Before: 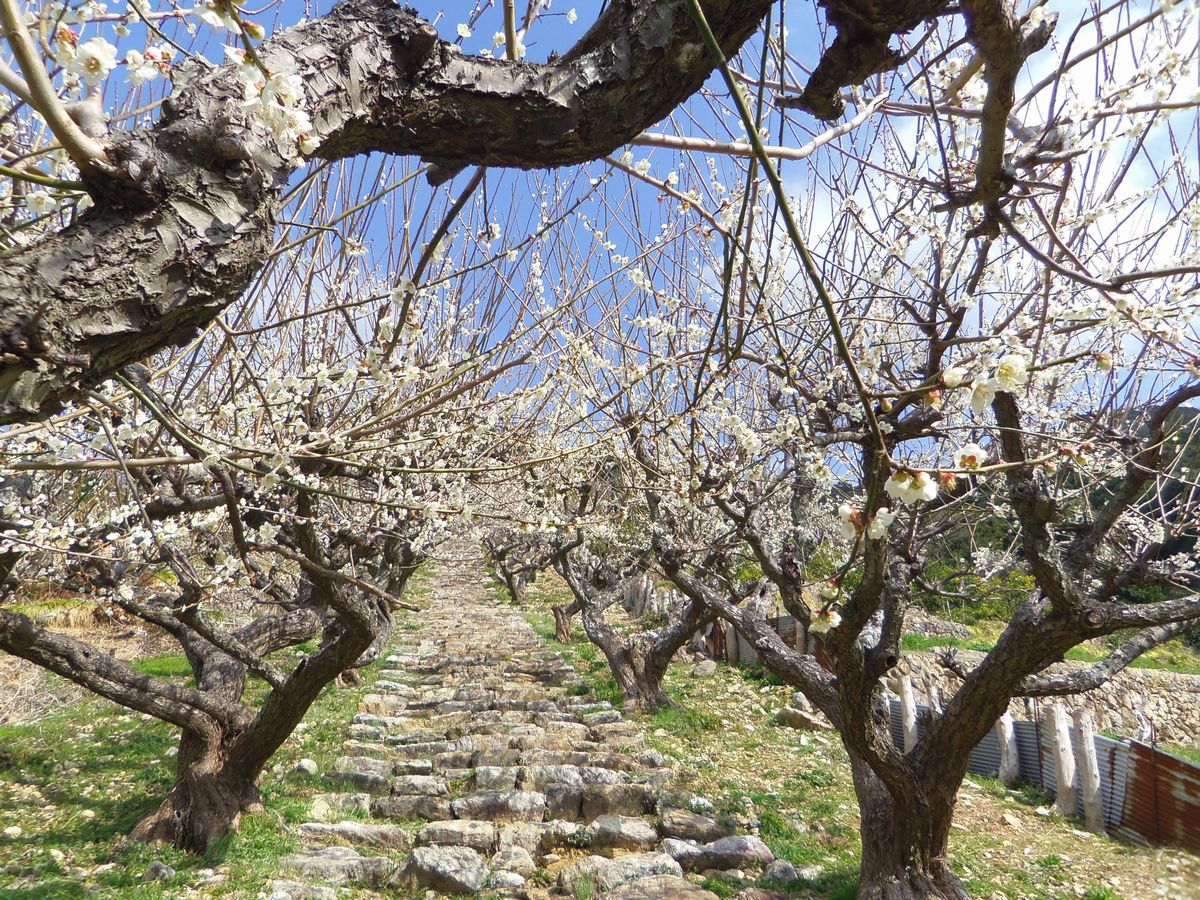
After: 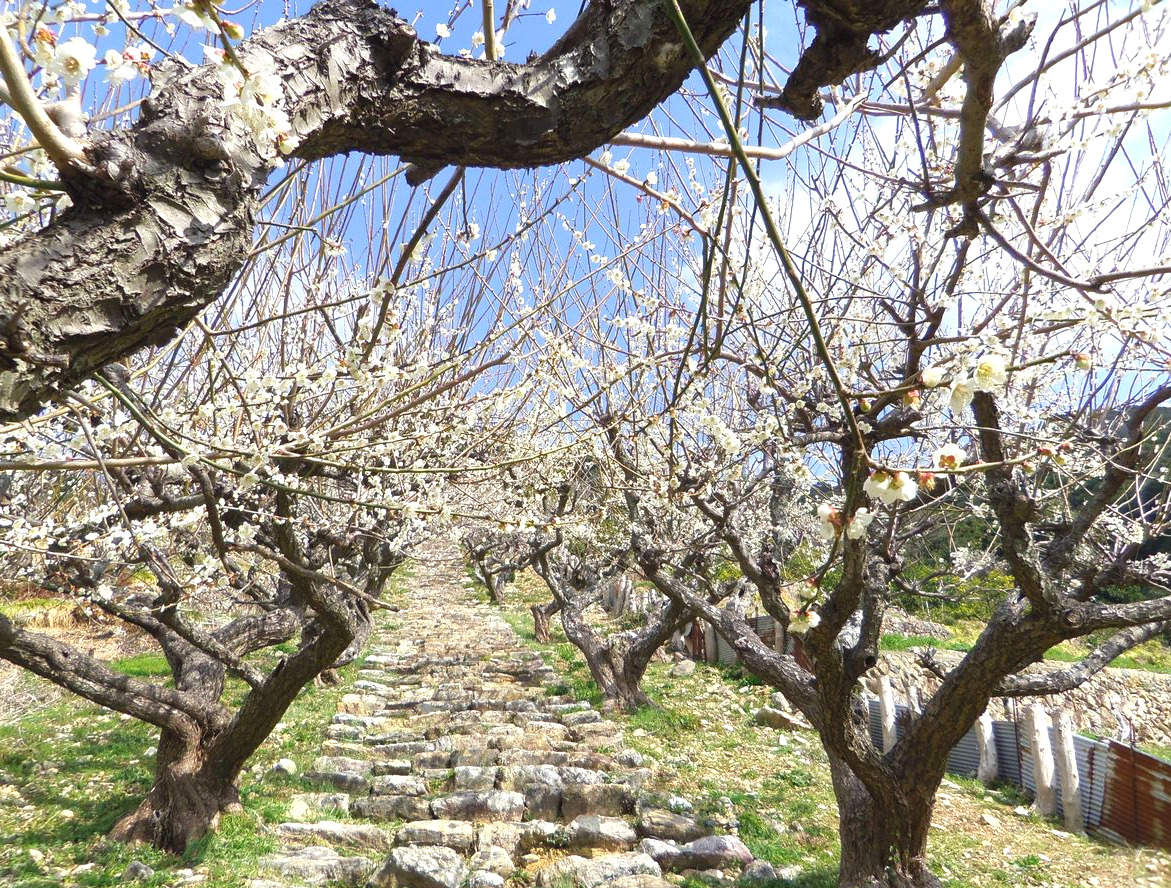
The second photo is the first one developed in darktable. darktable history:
exposure: exposure 0.426 EV, compensate highlight preservation false
crop and rotate: left 1.774%, right 0.633%, bottom 1.28%
